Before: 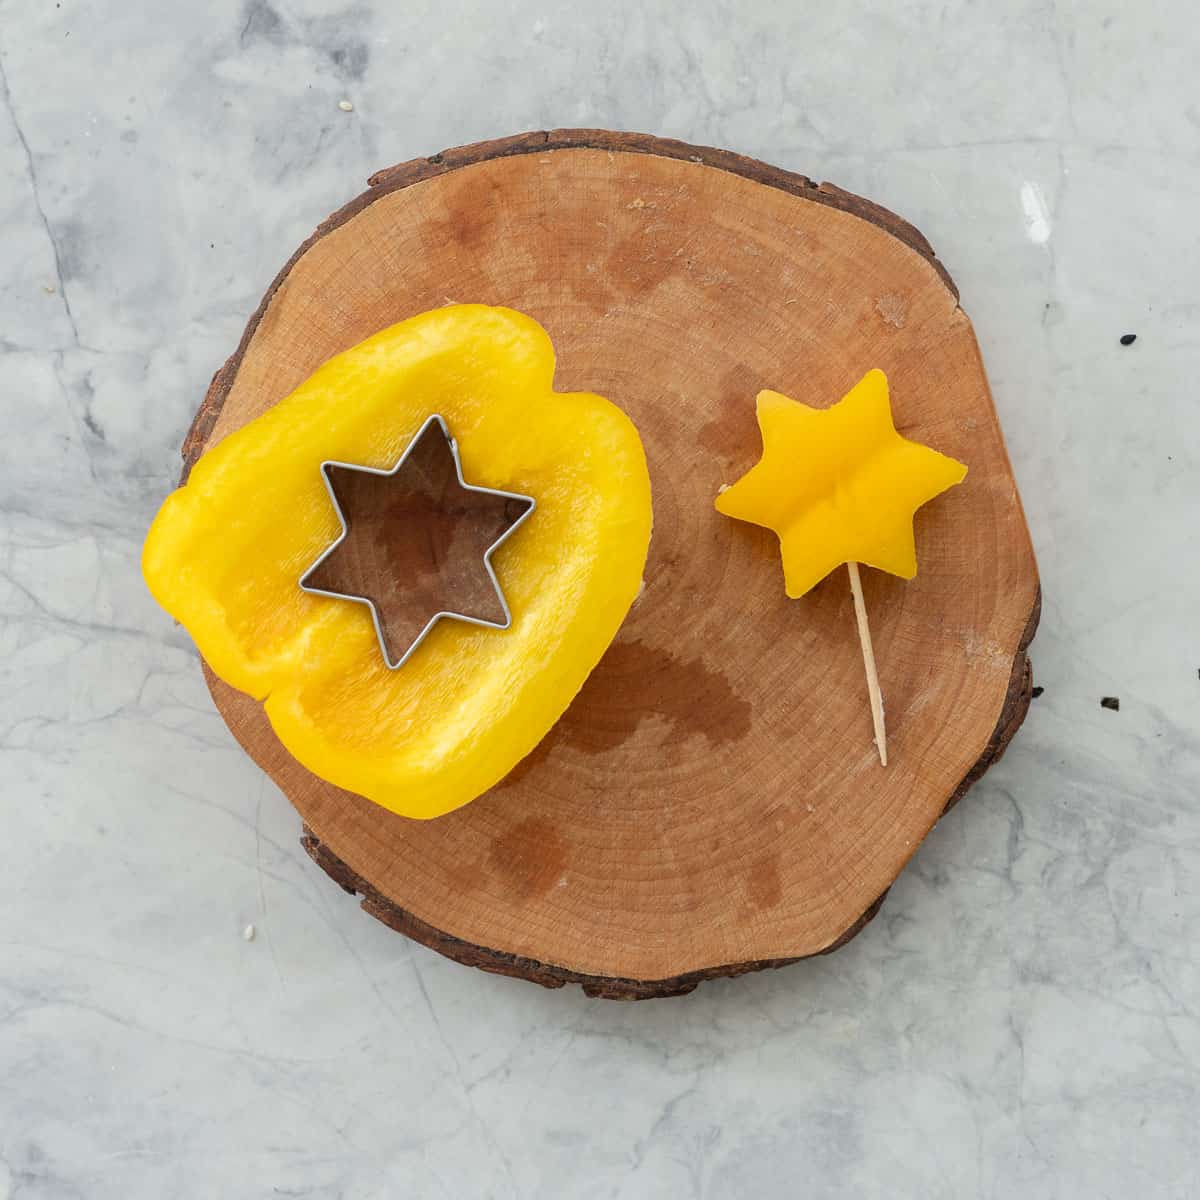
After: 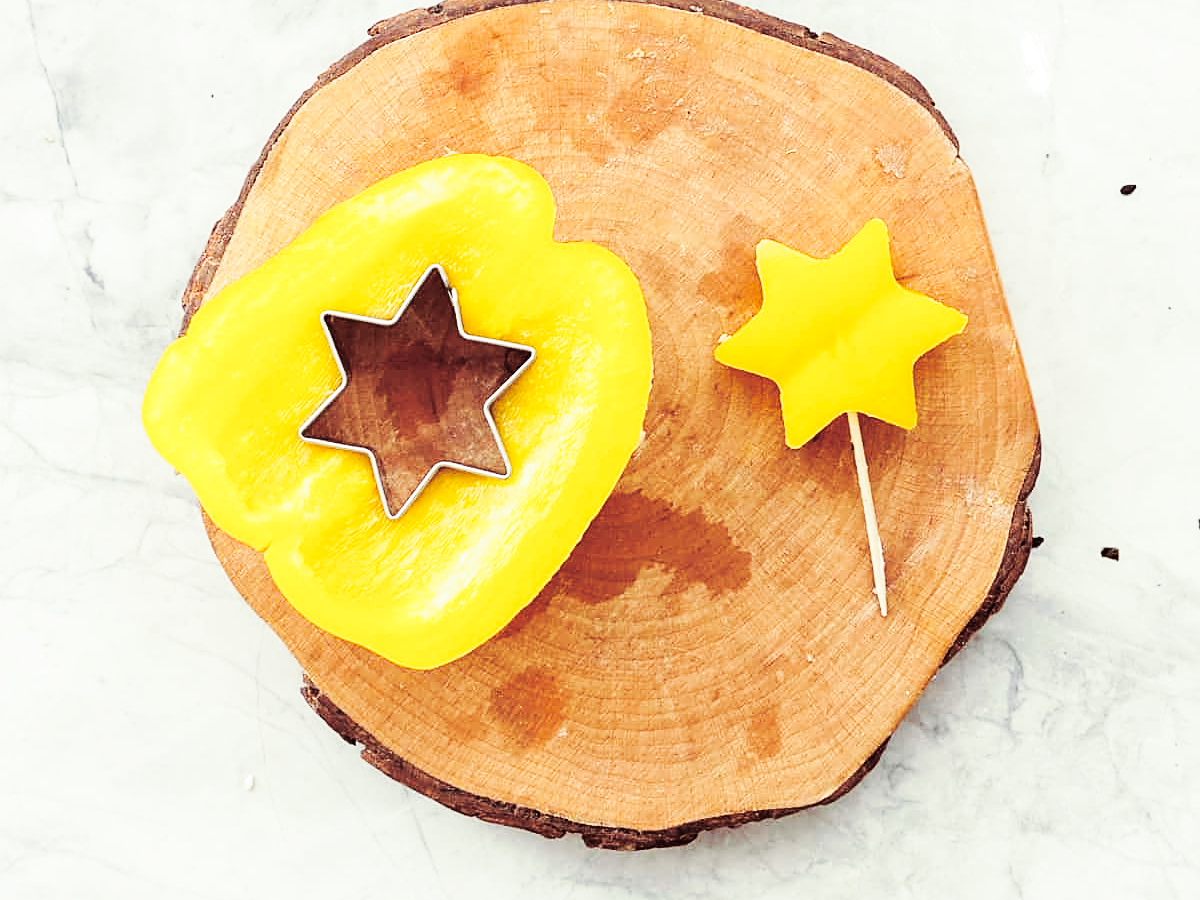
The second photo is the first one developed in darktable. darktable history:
crop and rotate: top 12.5%, bottom 12.5%
sharpen: on, module defaults
split-toning: on, module defaults
base curve: curves: ch0 [(0, 0.003) (0.001, 0.002) (0.006, 0.004) (0.02, 0.022) (0.048, 0.086) (0.094, 0.234) (0.162, 0.431) (0.258, 0.629) (0.385, 0.8) (0.548, 0.918) (0.751, 0.988) (1, 1)], preserve colors none
